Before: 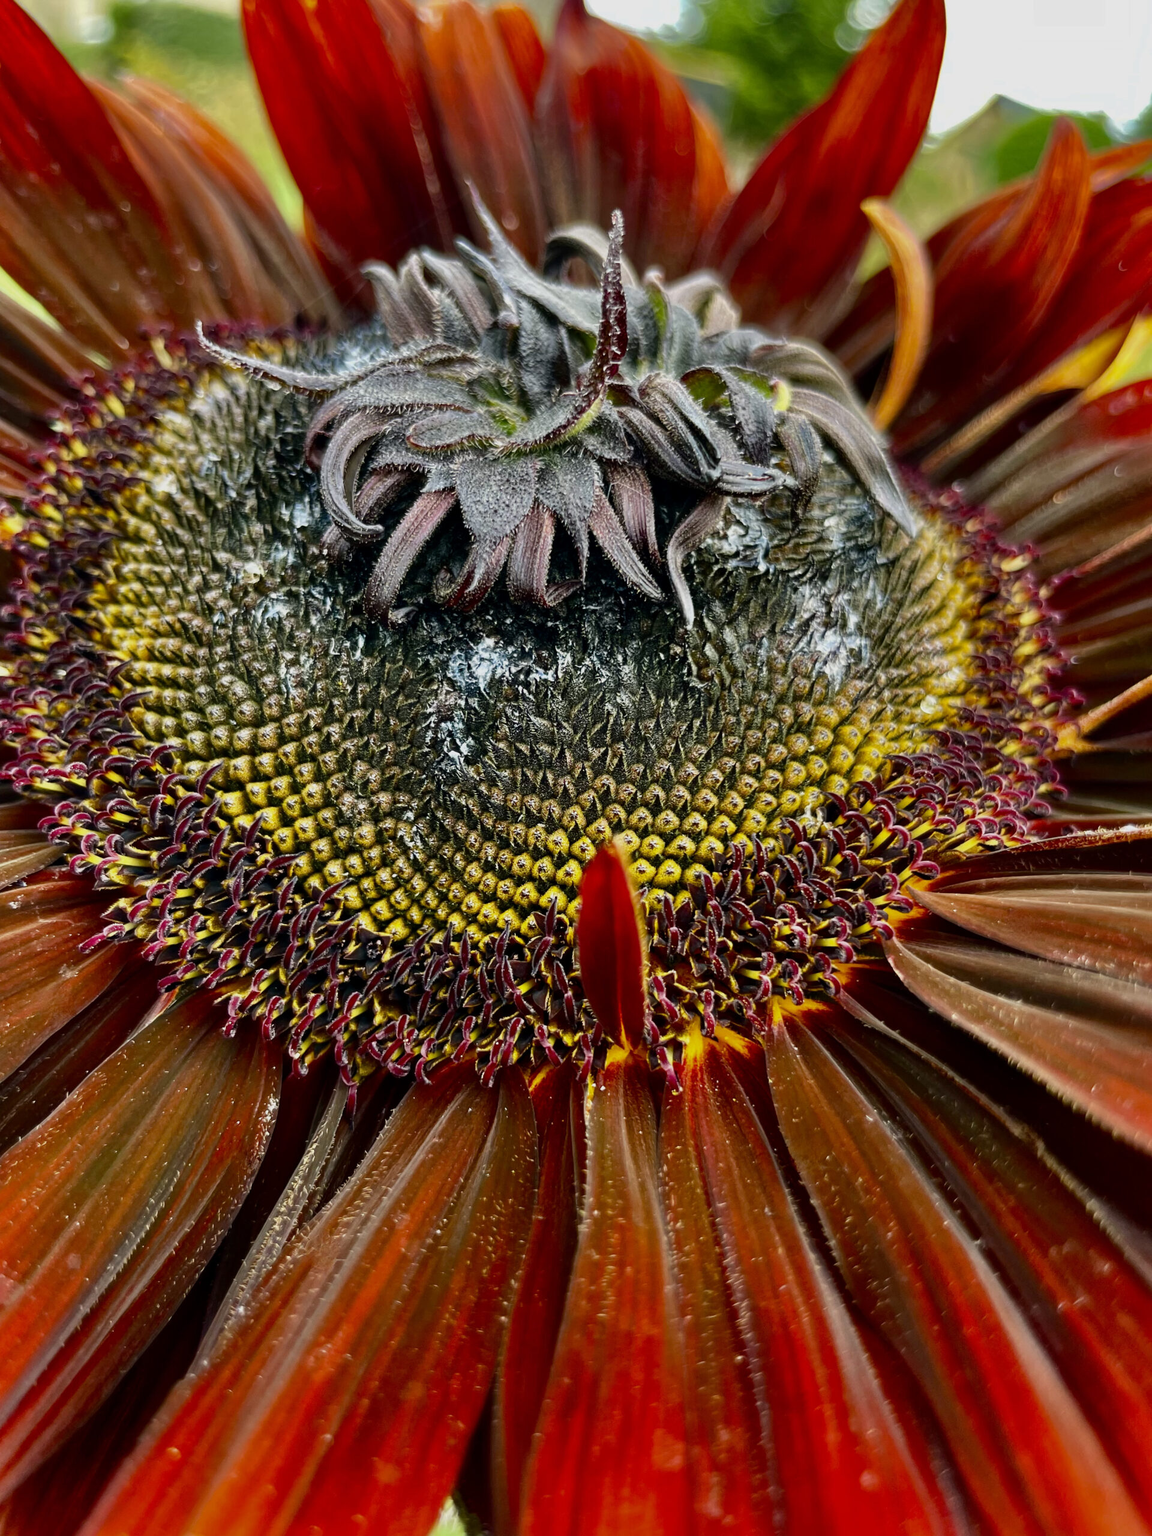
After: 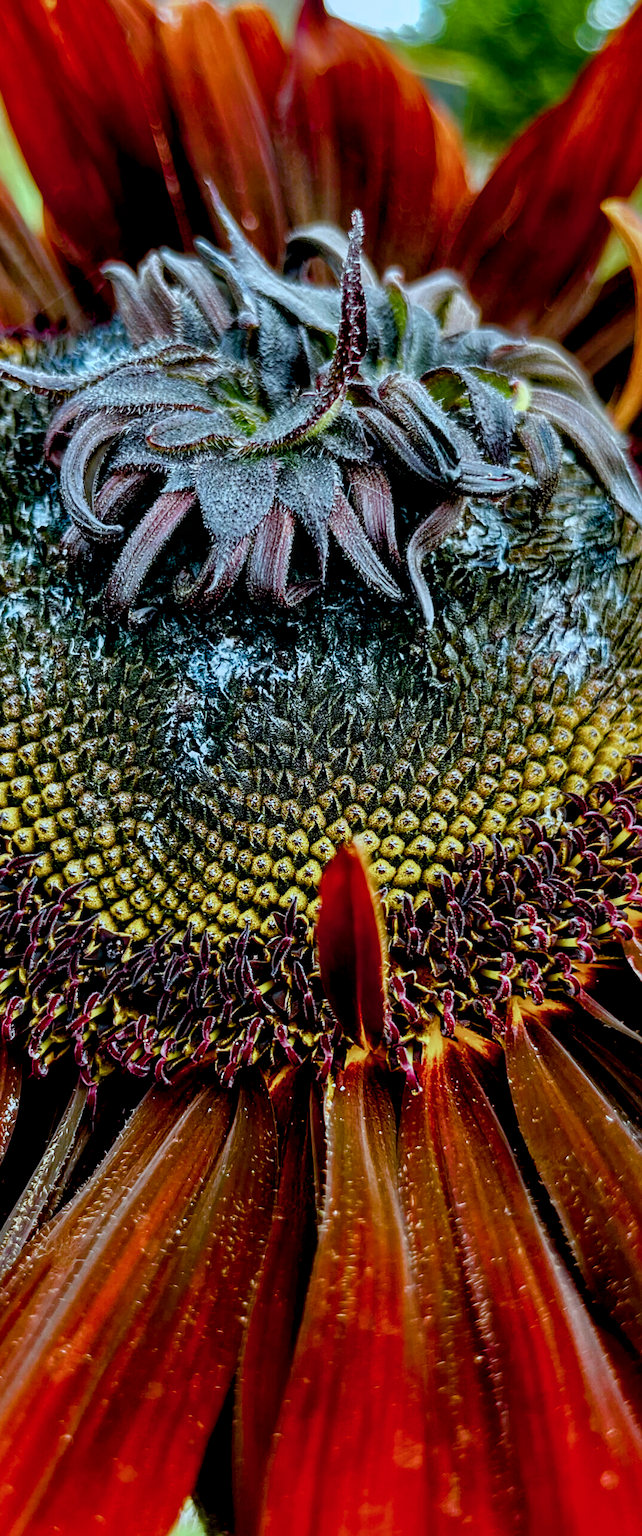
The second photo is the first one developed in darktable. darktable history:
crop and rotate: left 22.629%, right 21.581%
sharpen: amount 0.203
exposure: black level correction 0.001, compensate highlight preservation false
local contrast: on, module defaults
color correction: highlights a* -10.46, highlights b* -18.95
color balance rgb: highlights gain › chroma 3.054%, highlights gain › hue 76.36°, global offset › luminance -0.877%, linear chroma grading › global chroma 14.605%, perceptual saturation grading › global saturation 20%, perceptual saturation grading › highlights -50.144%, perceptual saturation grading › shadows 30.268%
color calibration: illuminant as shot in camera, x 0.358, y 0.373, temperature 4628.91 K
